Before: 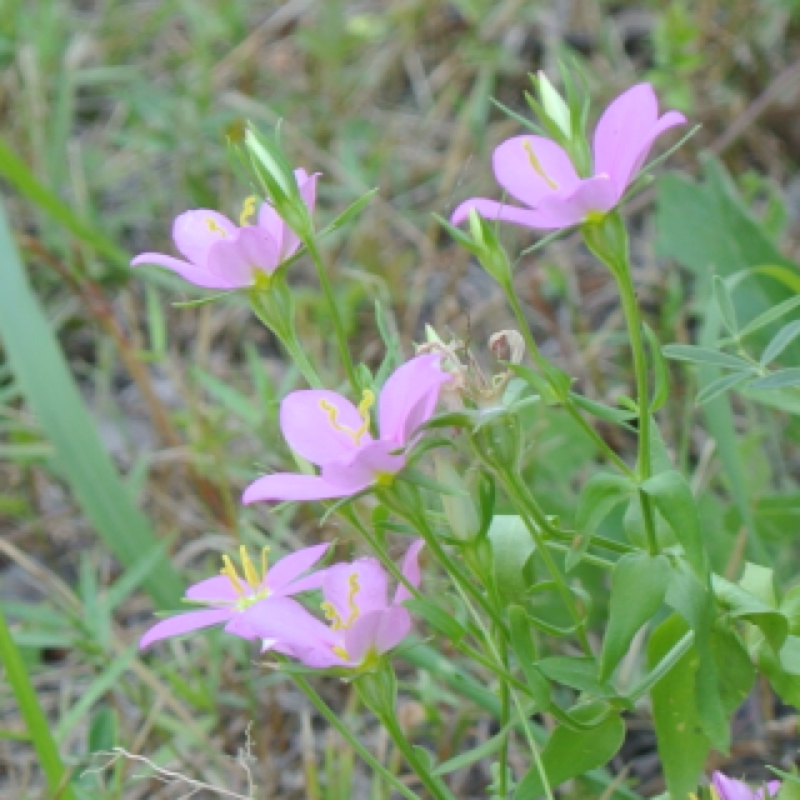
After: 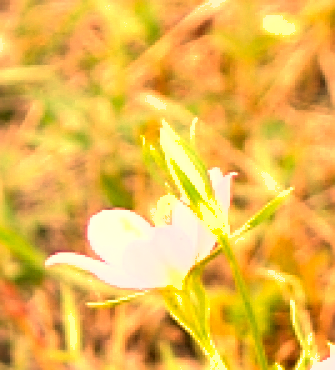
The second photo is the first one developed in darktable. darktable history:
shadows and highlights: shadows 43.71, white point adjustment -1.46, soften with gaussian
crop and rotate: left 10.817%, top 0.062%, right 47.194%, bottom 53.626%
contrast equalizer: y [[0.439, 0.44, 0.442, 0.457, 0.493, 0.498], [0.5 ×6], [0.5 ×6], [0 ×6], [0 ×6]]
tone equalizer: -7 EV 0.15 EV, -6 EV 0.6 EV, -5 EV 1.15 EV, -4 EV 1.33 EV, -3 EV 1.15 EV, -2 EV 0.6 EV, -1 EV 0.15 EV, mask exposure compensation -0.5 EV
exposure: exposure 1.15 EV, compensate highlight preservation false
white balance: red 1.467, blue 0.684
velvia: on, module defaults
sharpen: on, module defaults
